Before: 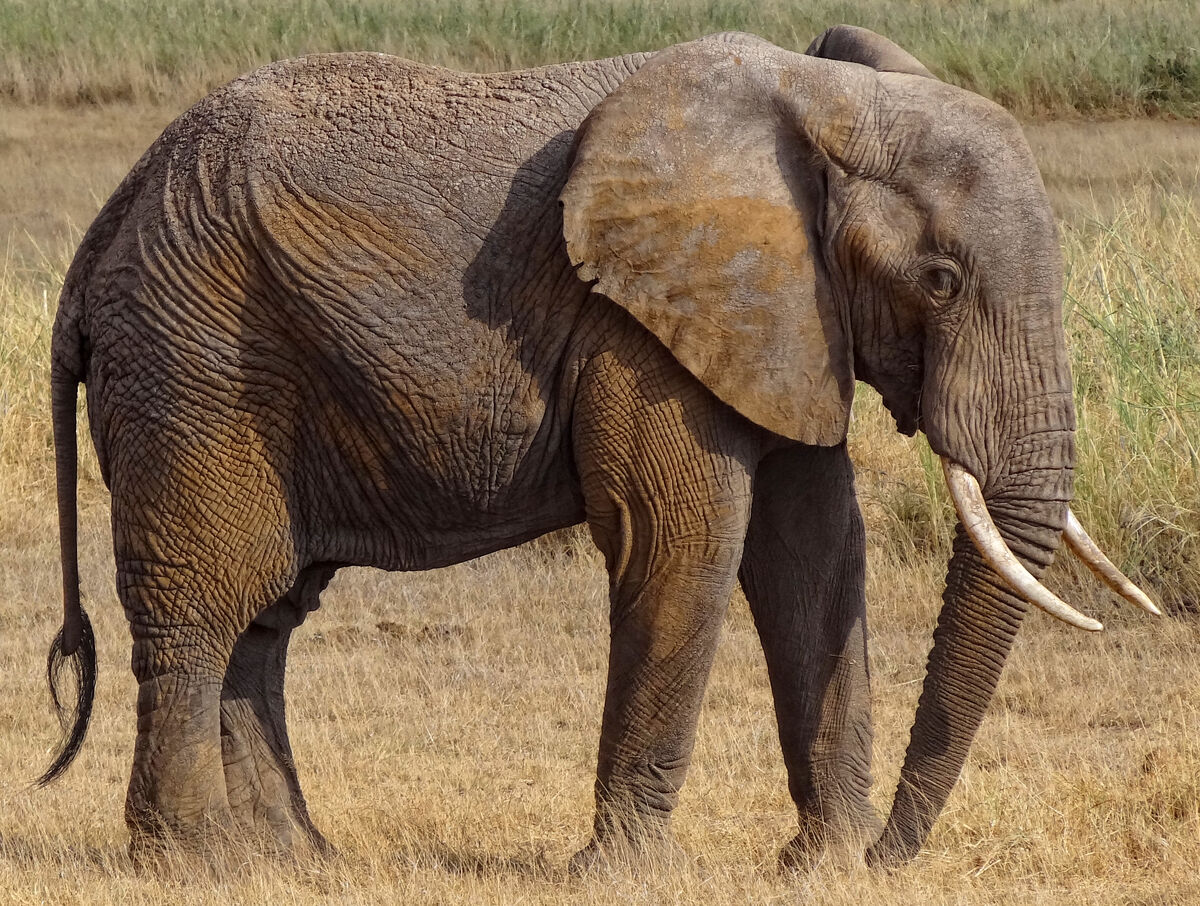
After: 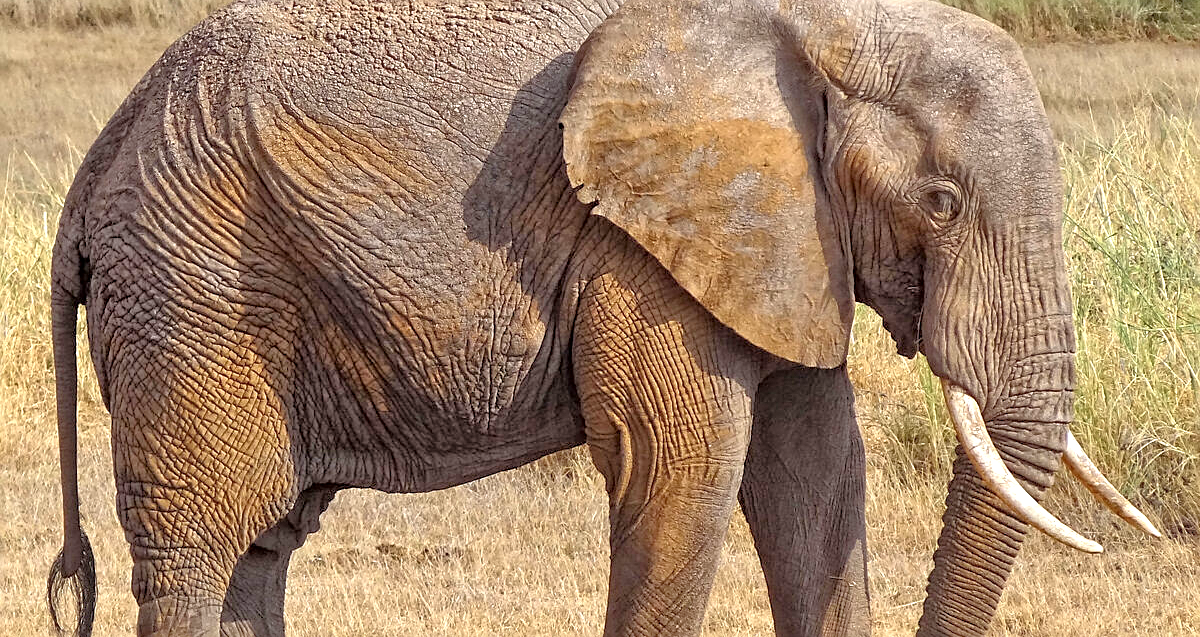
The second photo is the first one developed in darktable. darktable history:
exposure: exposure 0.64 EV, compensate highlight preservation false
crop and rotate: top 8.698%, bottom 20.969%
sharpen: on, module defaults
tone equalizer: -7 EV 0.155 EV, -6 EV 0.566 EV, -5 EV 1.18 EV, -4 EV 1.36 EV, -3 EV 1.14 EV, -2 EV 0.6 EV, -1 EV 0.159 EV
